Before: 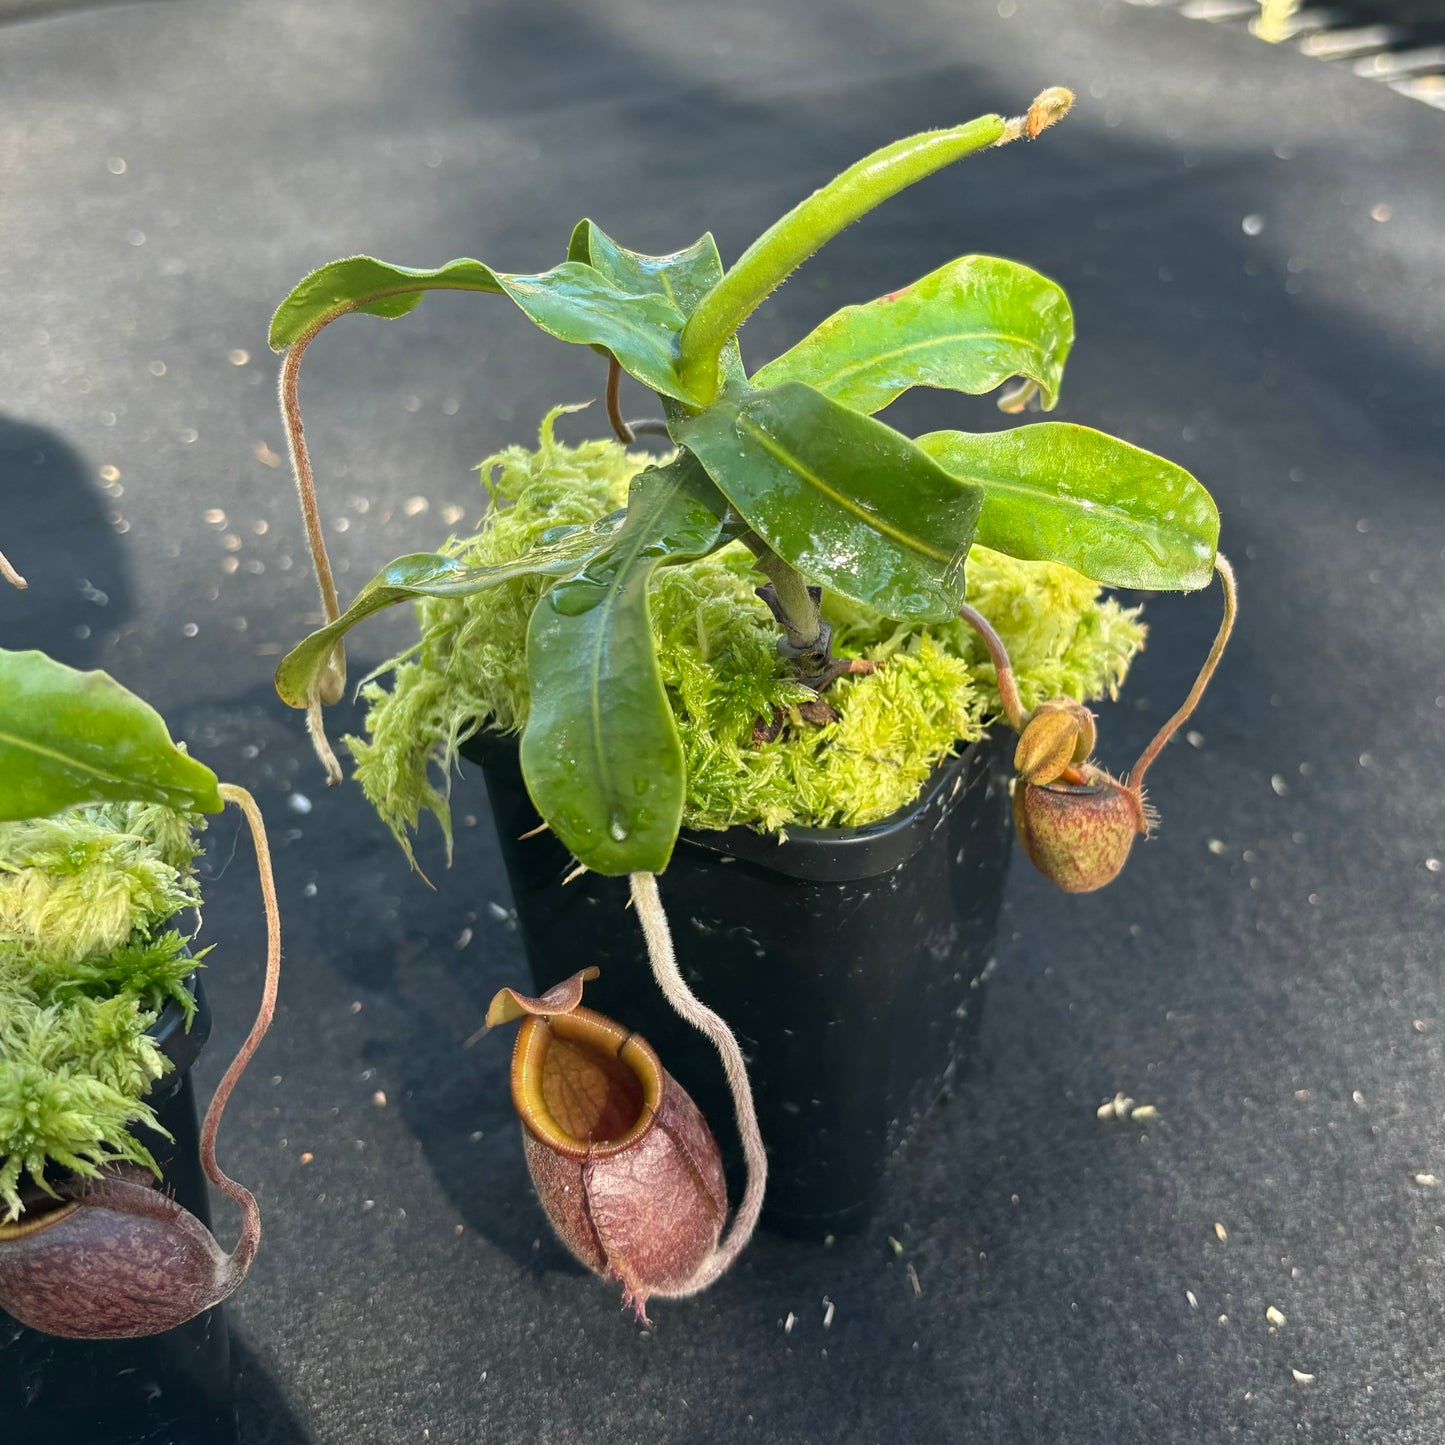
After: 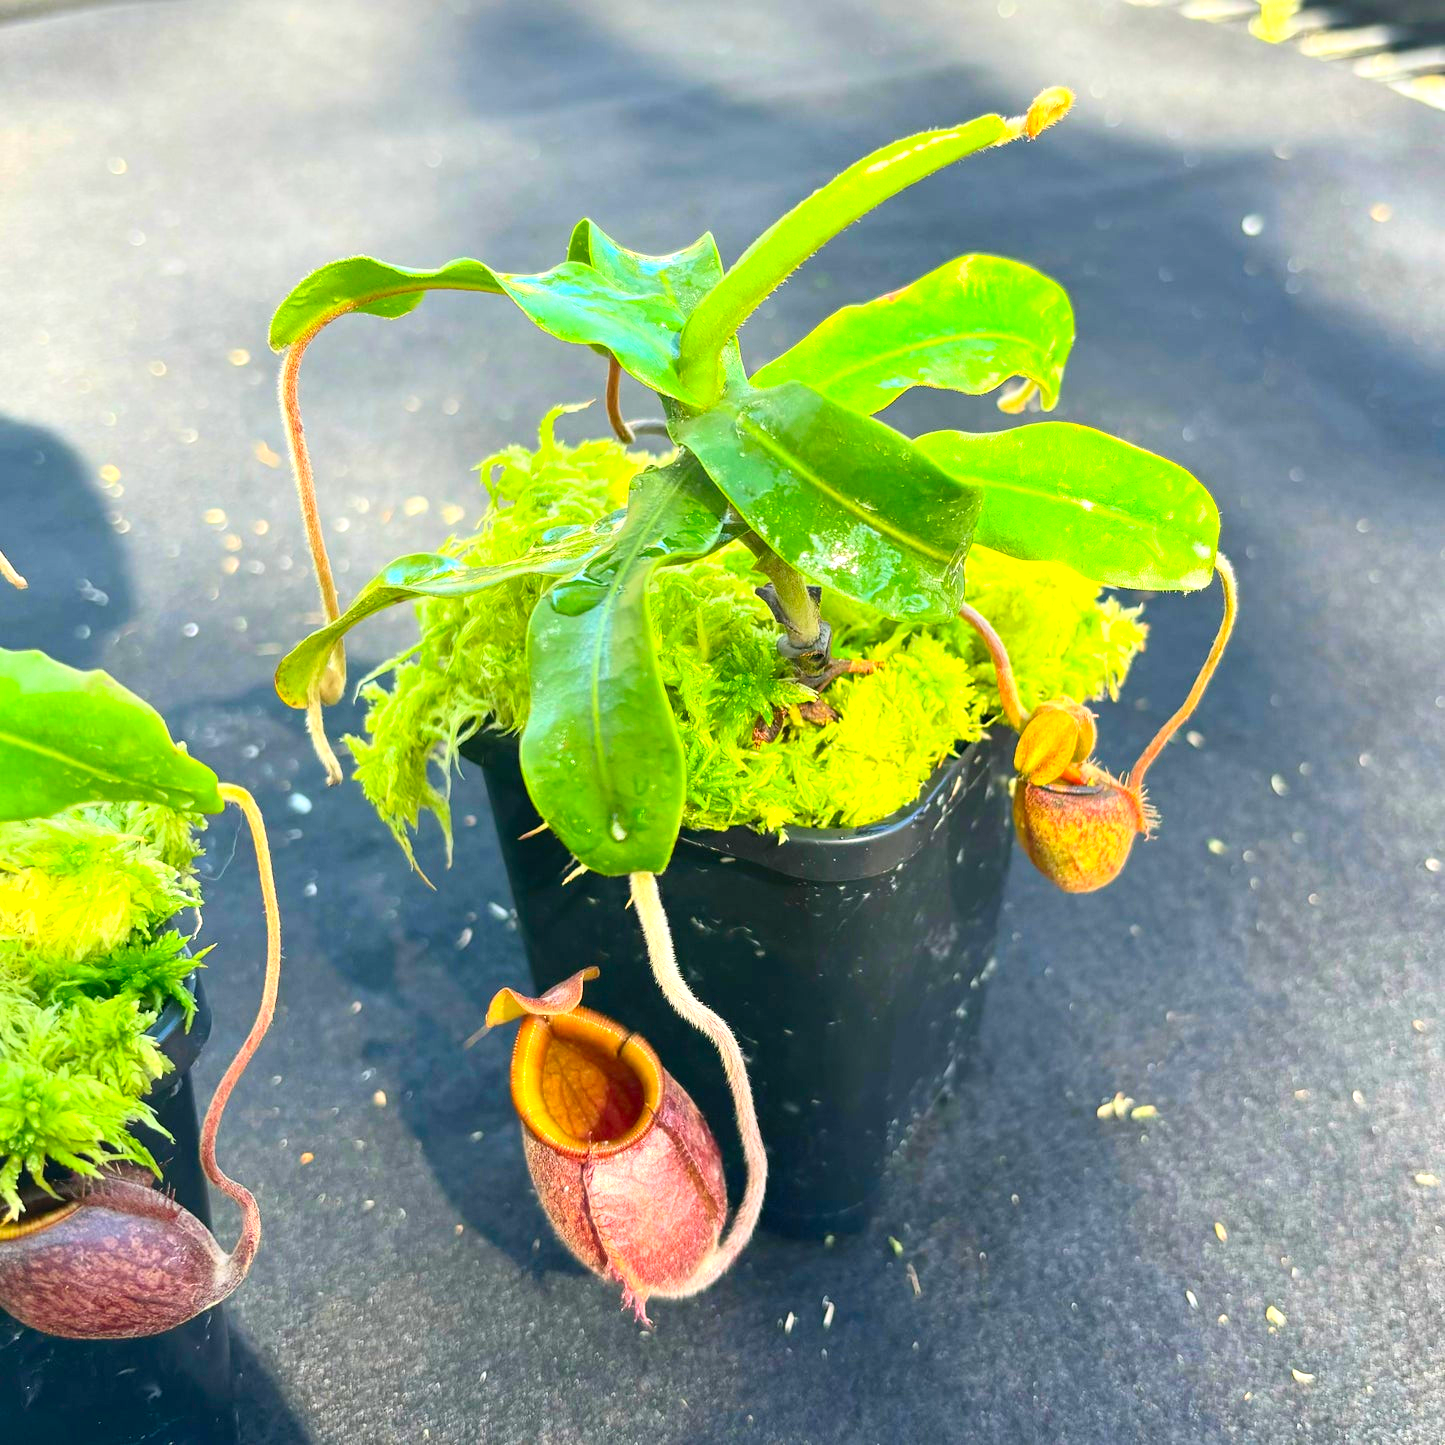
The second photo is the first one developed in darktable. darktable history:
contrast brightness saturation: contrast 0.2, brightness 0.2, saturation 0.8
exposure: black level correction 0, exposure 0.68 EV, compensate exposure bias true, compensate highlight preservation false
white balance: red 1, blue 1
